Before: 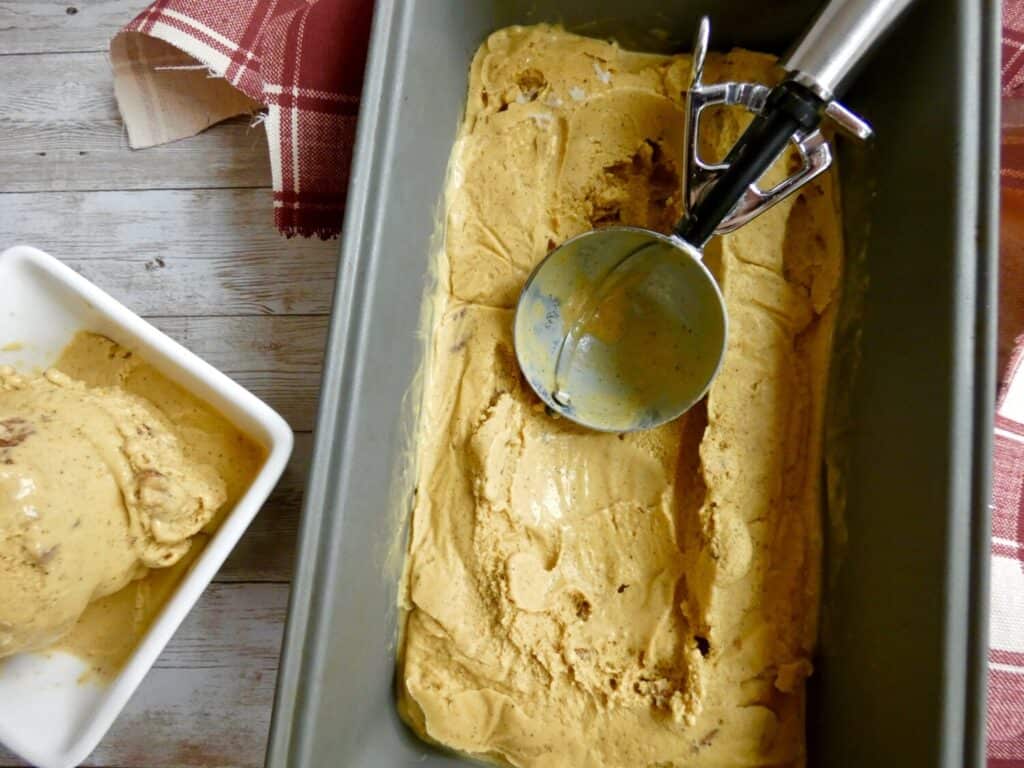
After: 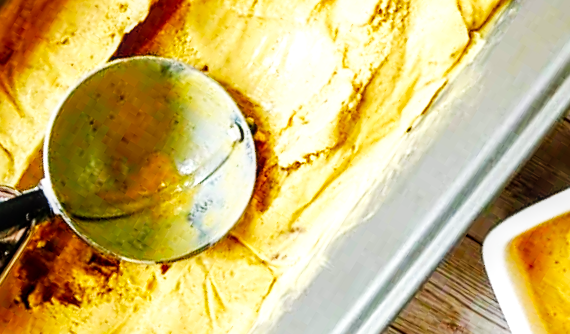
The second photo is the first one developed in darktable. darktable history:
base curve: curves: ch0 [(0, 0) (0.007, 0.004) (0.027, 0.03) (0.046, 0.07) (0.207, 0.54) (0.442, 0.872) (0.673, 0.972) (1, 1)], preserve colors none
crop and rotate: angle 148.42°, left 9.12%, top 15.621%, right 4.563%, bottom 16.919%
sharpen: on, module defaults
local contrast: detail 130%
